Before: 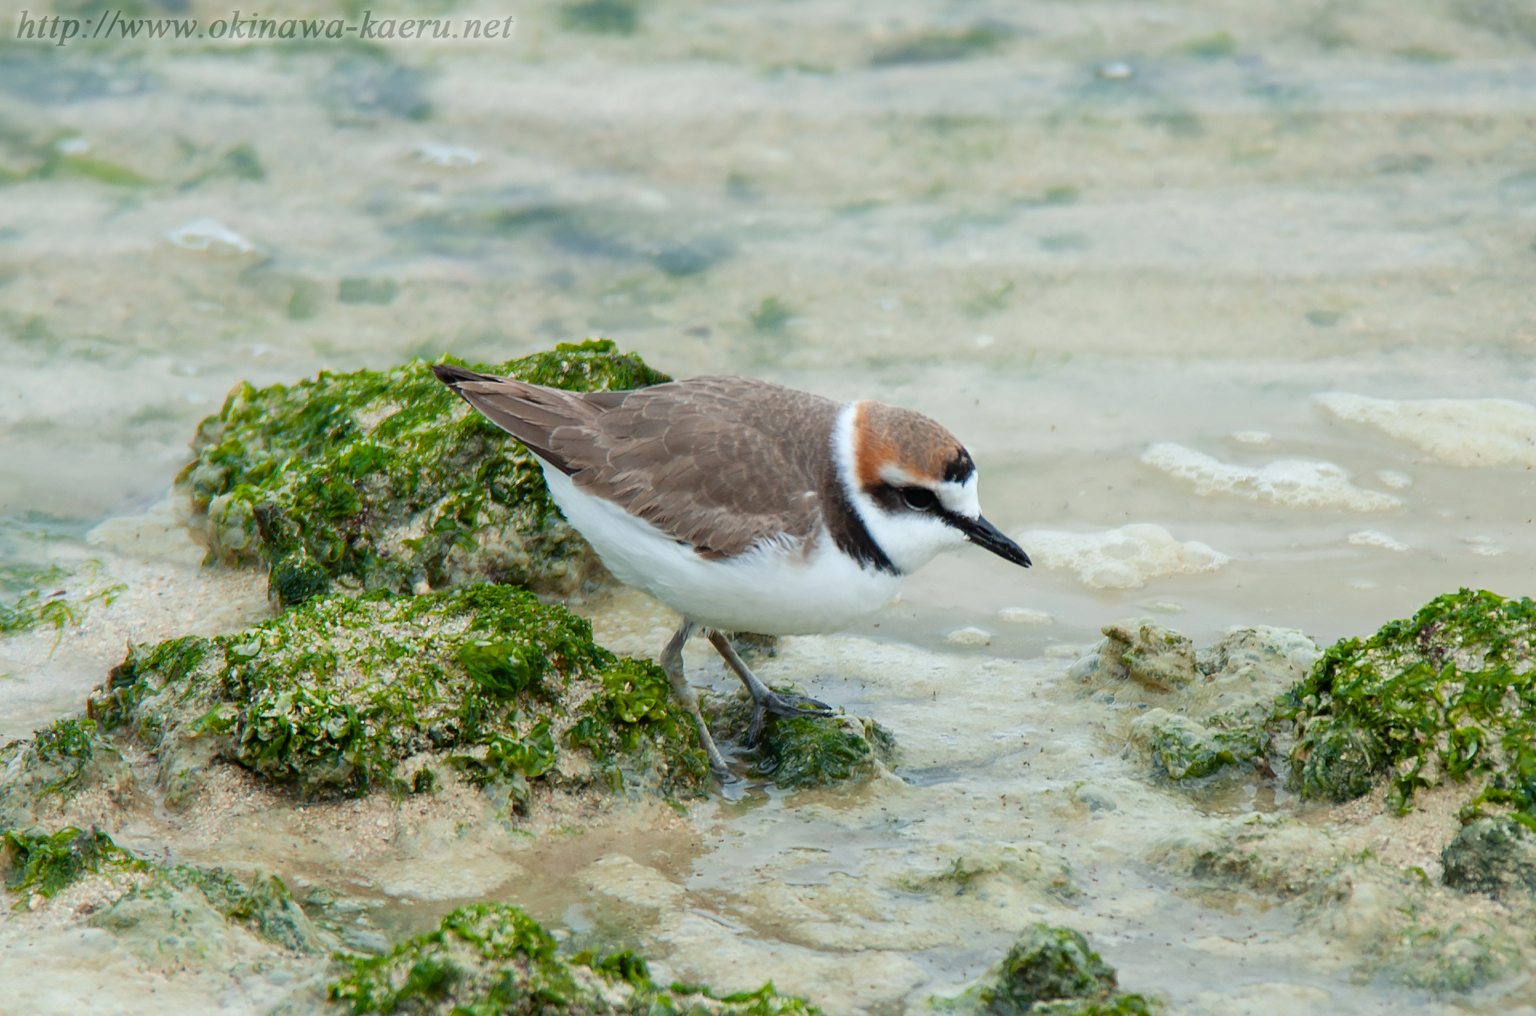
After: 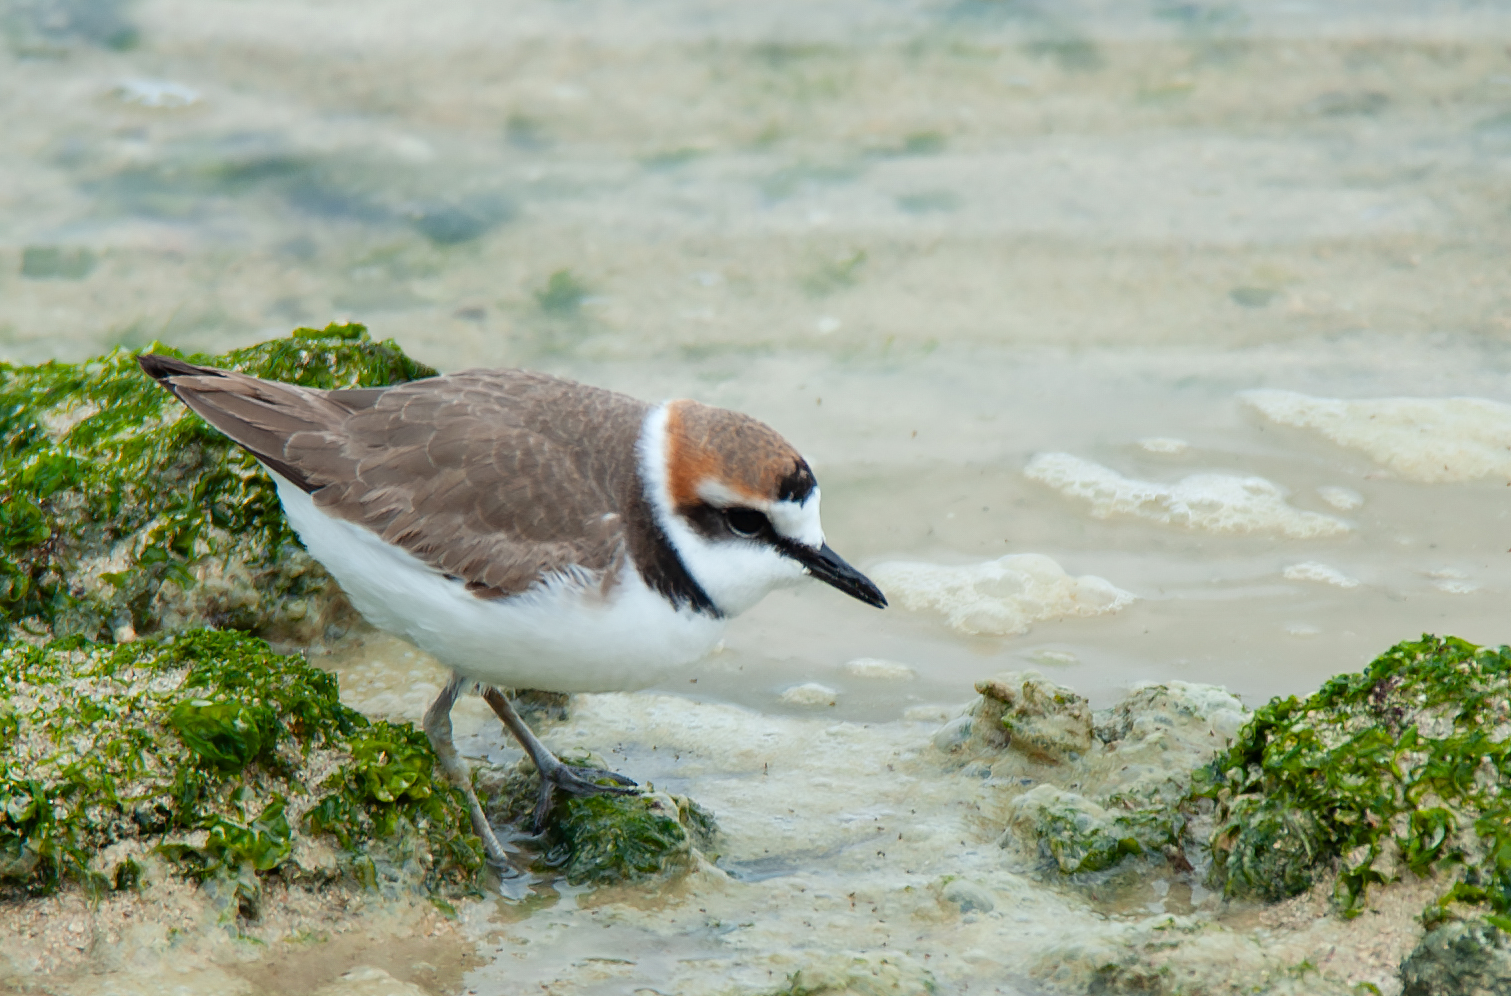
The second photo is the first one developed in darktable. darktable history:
crop and rotate: left 20.963%, top 8.019%, right 0.318%, bottom 13.538%
